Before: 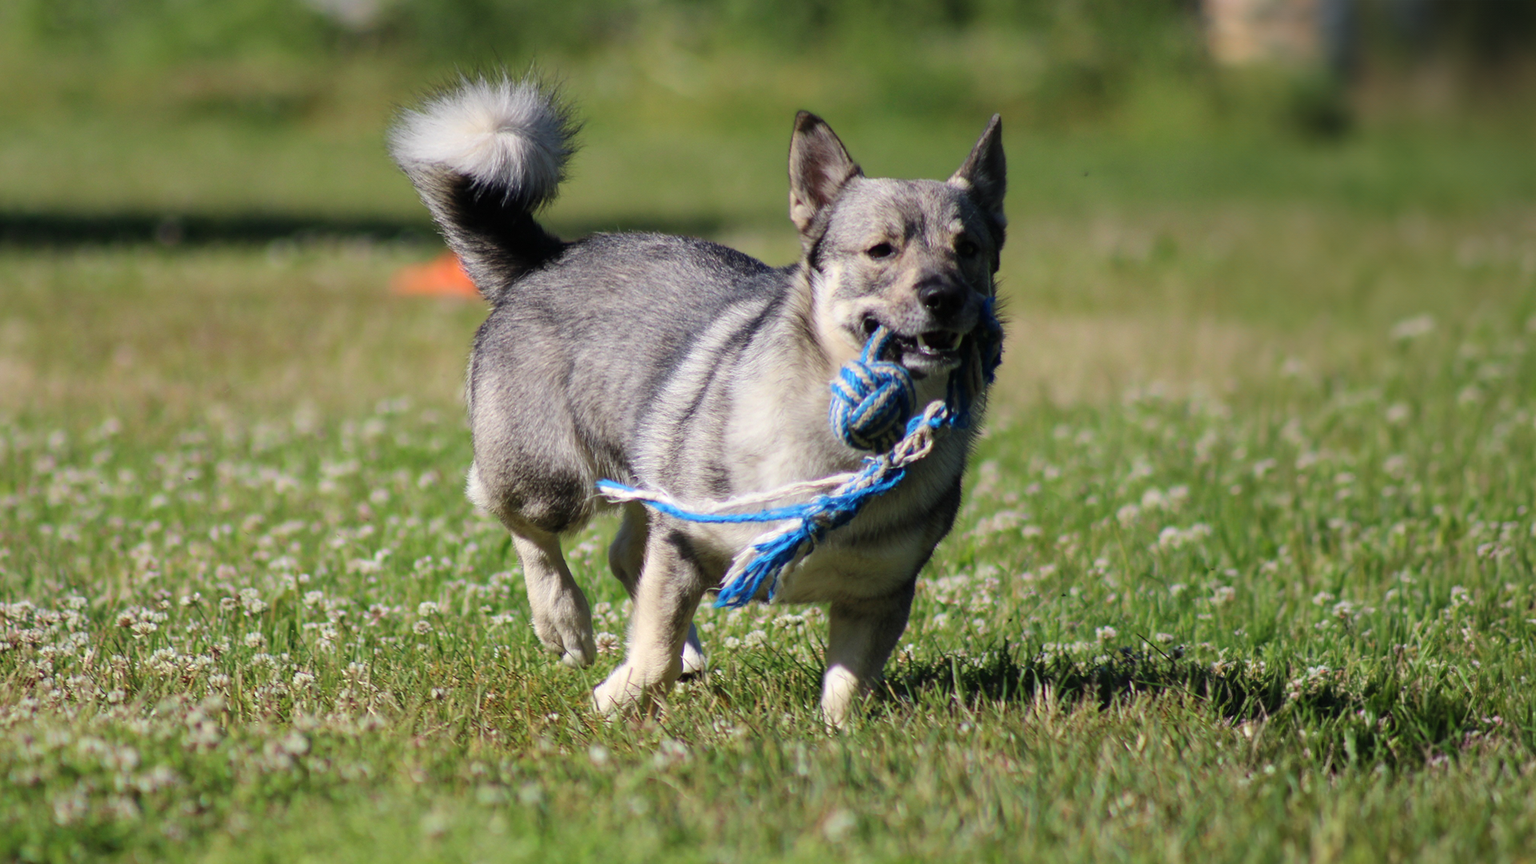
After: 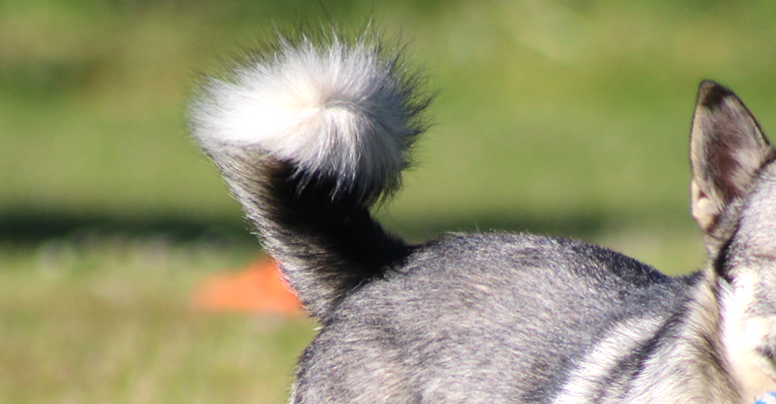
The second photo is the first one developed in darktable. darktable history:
crop: left 15.456%, top 5.424%, right 44.122%, bottom 57.119%
exposure: black level correction 0, exposure 0.499 EV, compensate highlight preservation false
